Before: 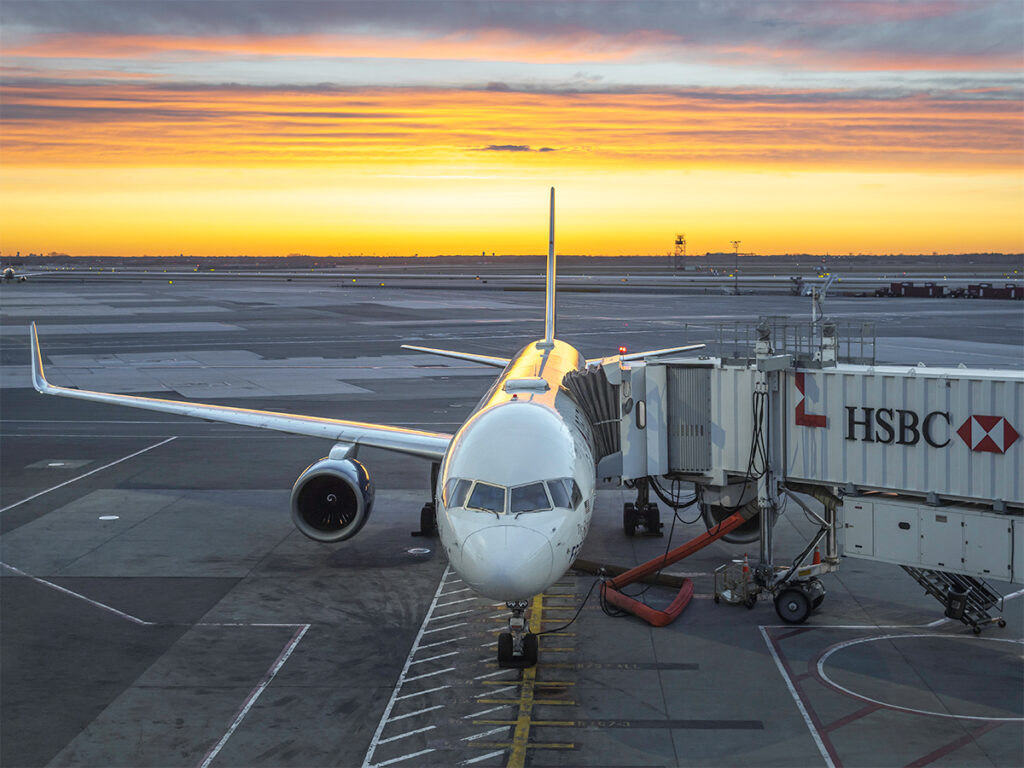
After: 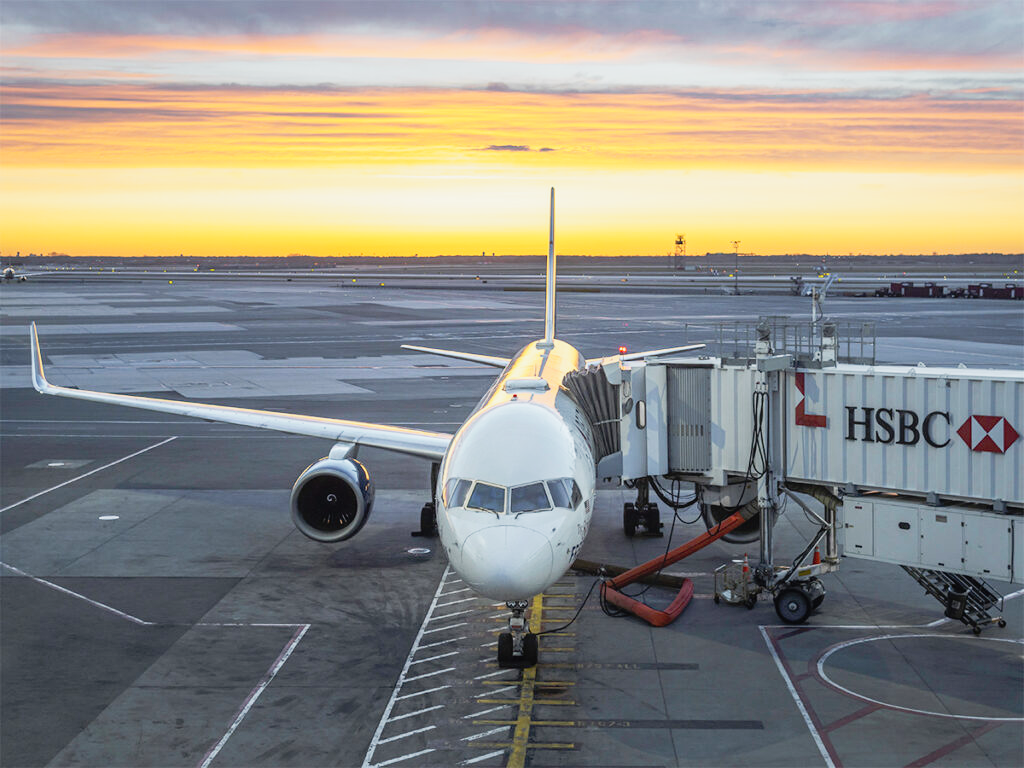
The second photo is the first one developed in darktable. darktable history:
tone curve: curves: ch0 [(0, 0.005) (0.103, 0.097) (0.18, 0.22) (0.4, 0.485) (0.5, 0.612) (0.668, 0.787) (0.823, 0.894) (1, 0.971)]; ch1 [(0, 0) (0.172, 0.123) (0.324, 0.253) (0.396, 0.388) (0.478, 0.461) (0.499, 0.498) (0.522, 0.528) (0.609, 0.686) (0.704, 0.818) (1, 1)]; ch2 [(0, 0) (0.411, 0.424) (0.496, 0.501) (0.515, 0.514) (0.555, 0.585) (0.641, 0.69) (1, 1)], preserve colors none
